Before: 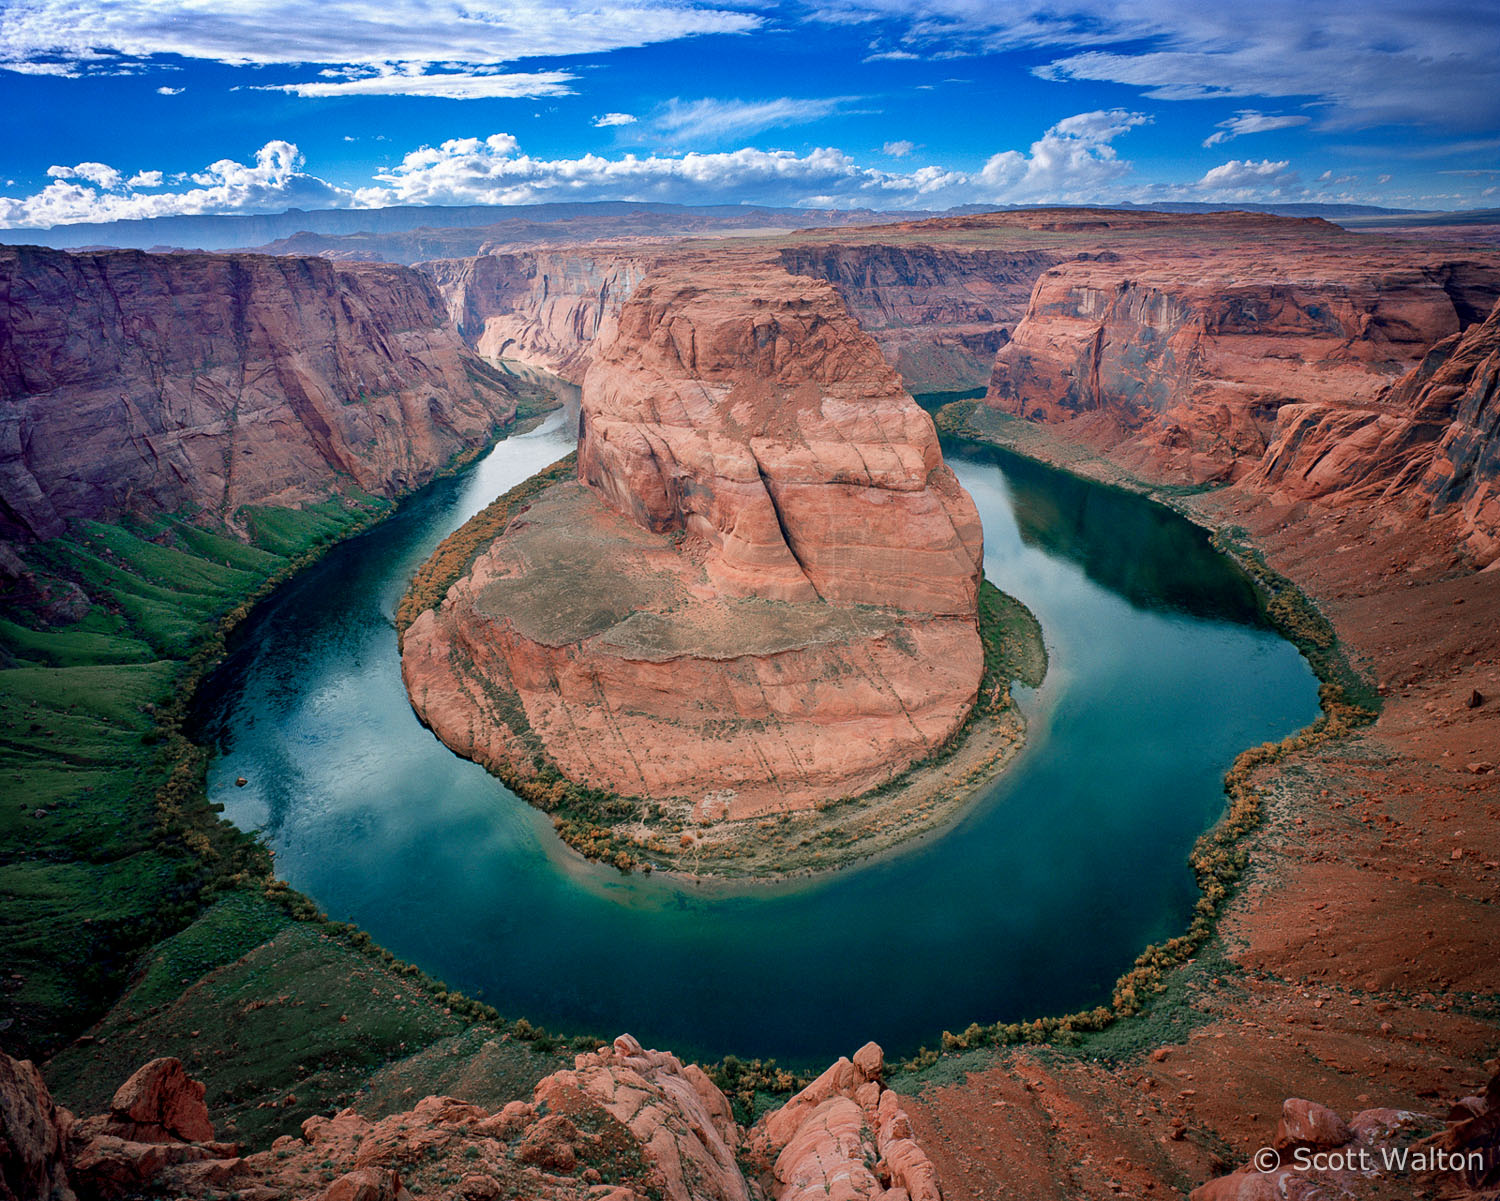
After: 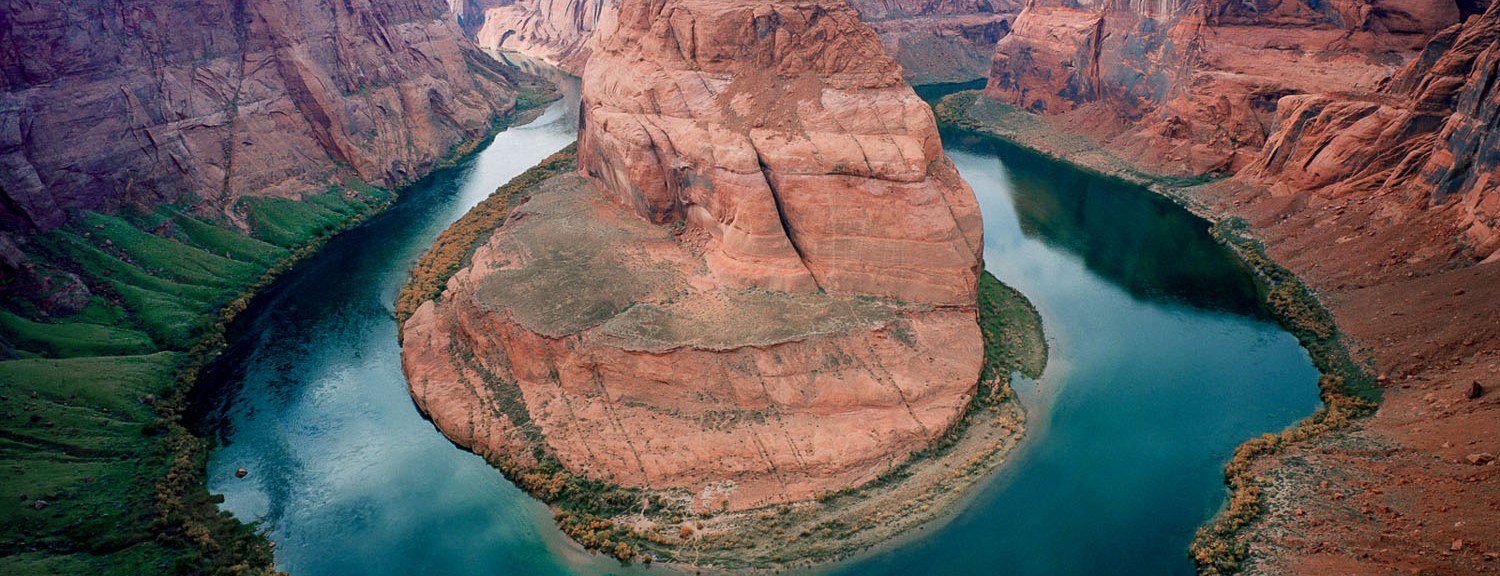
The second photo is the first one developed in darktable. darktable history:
crop and rotate: top 25.805%, bottom 26.206%
